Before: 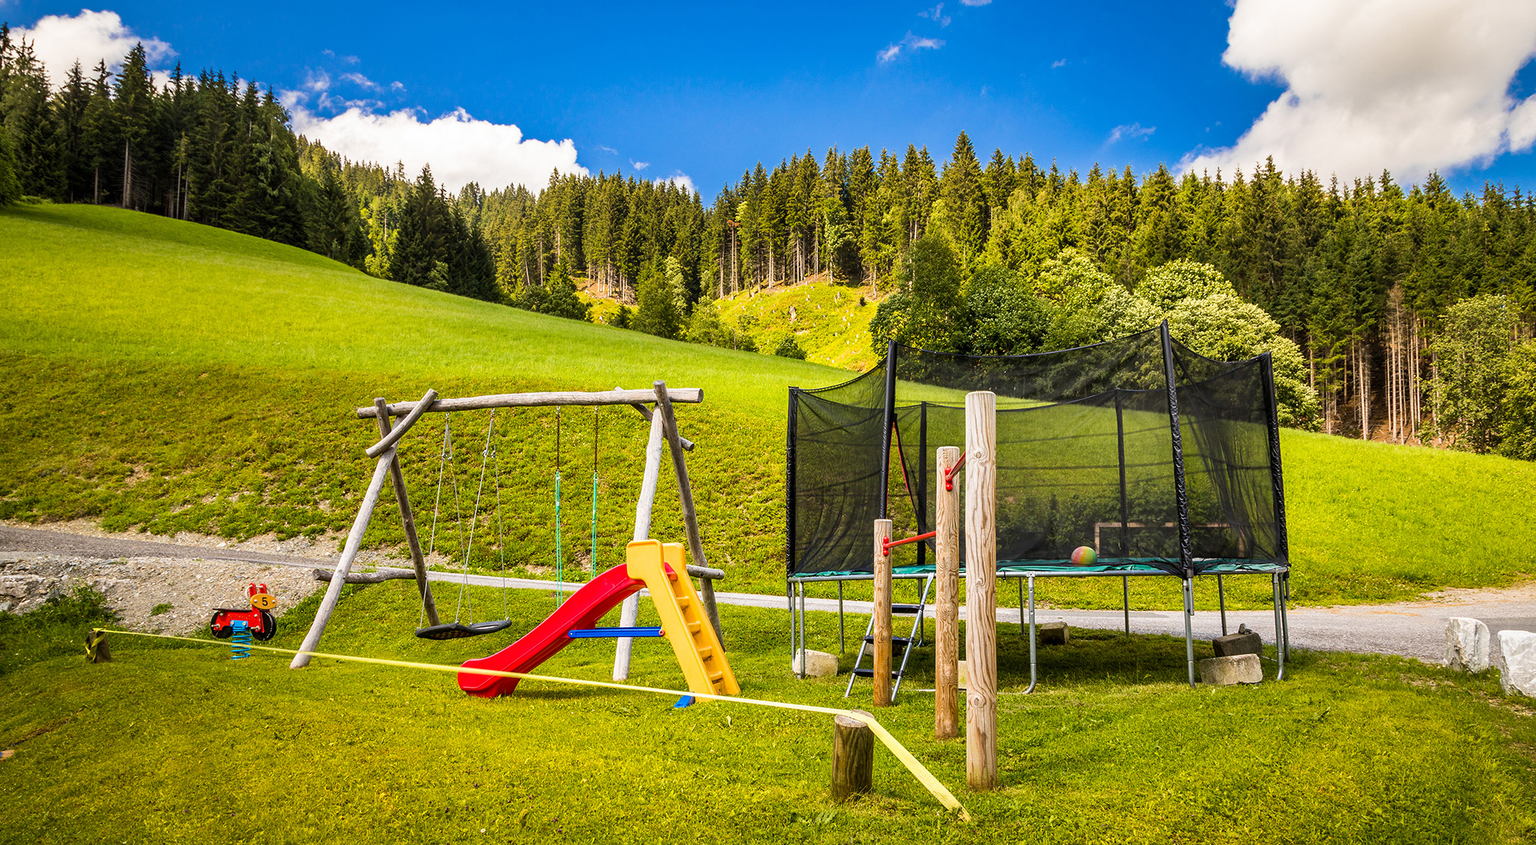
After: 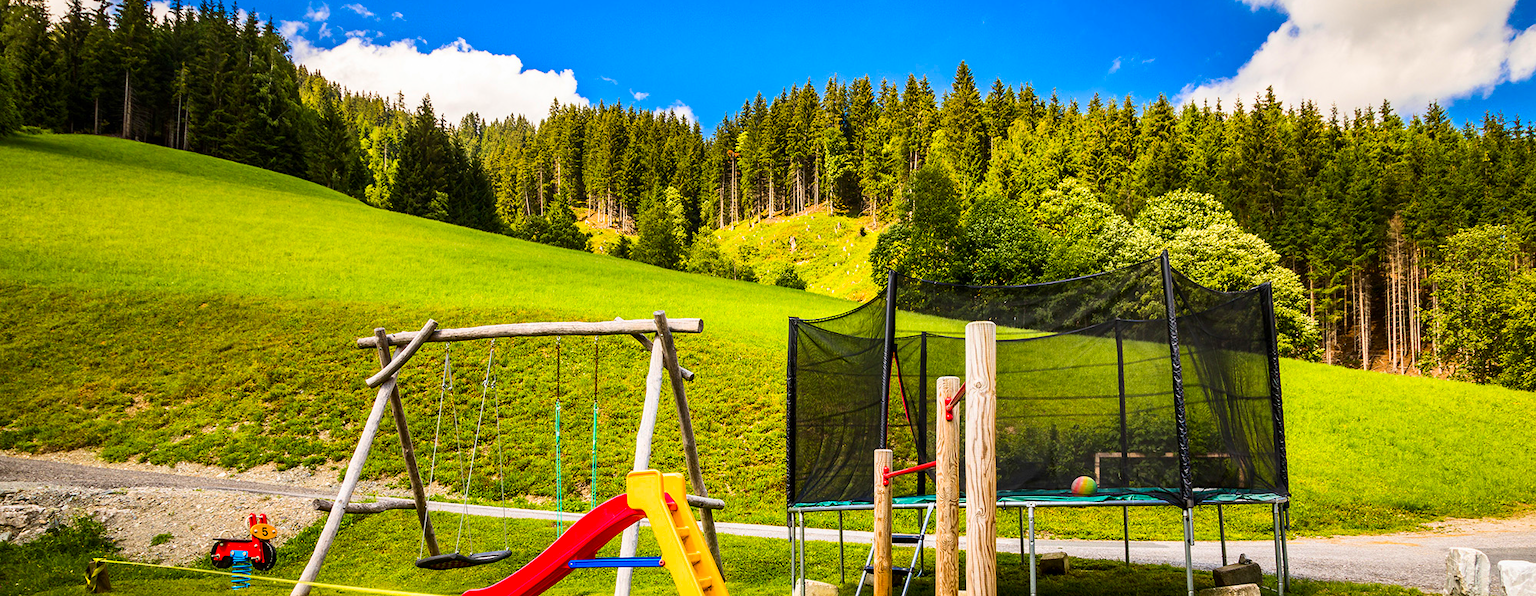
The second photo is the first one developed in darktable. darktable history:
contrast brightness saturation: contrast 0.16, saturation 0.32
crop and rotate: top 8.293%, bottom 20.996%
